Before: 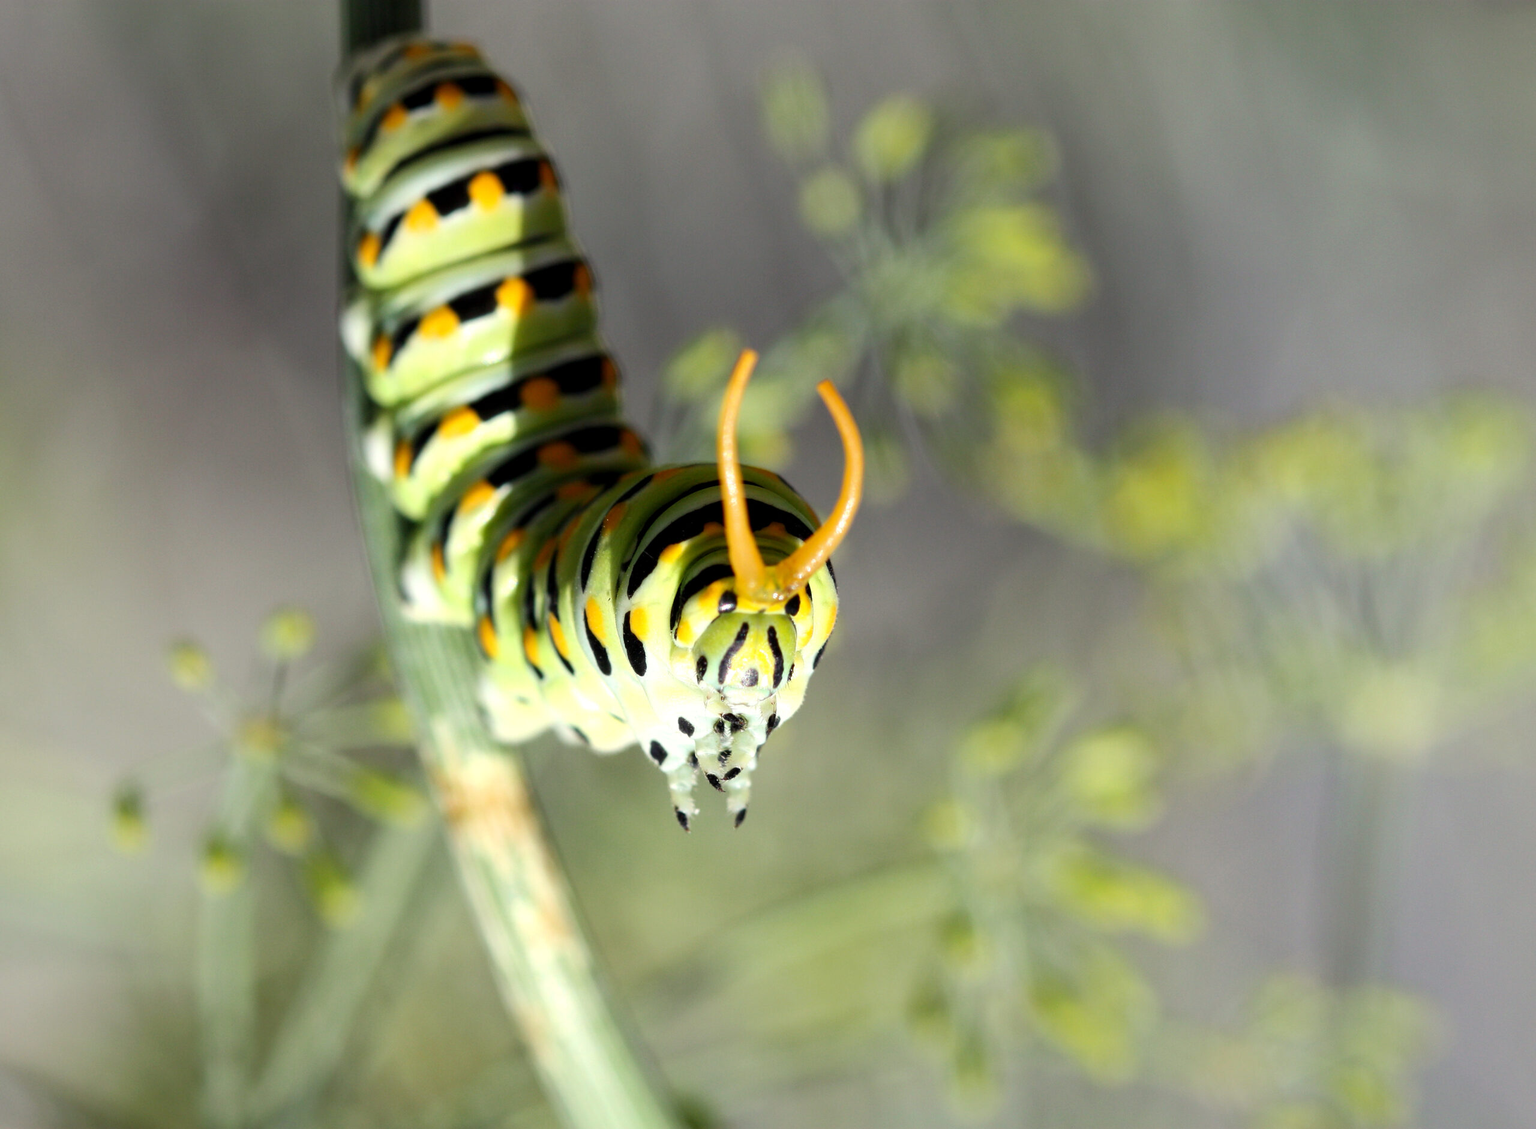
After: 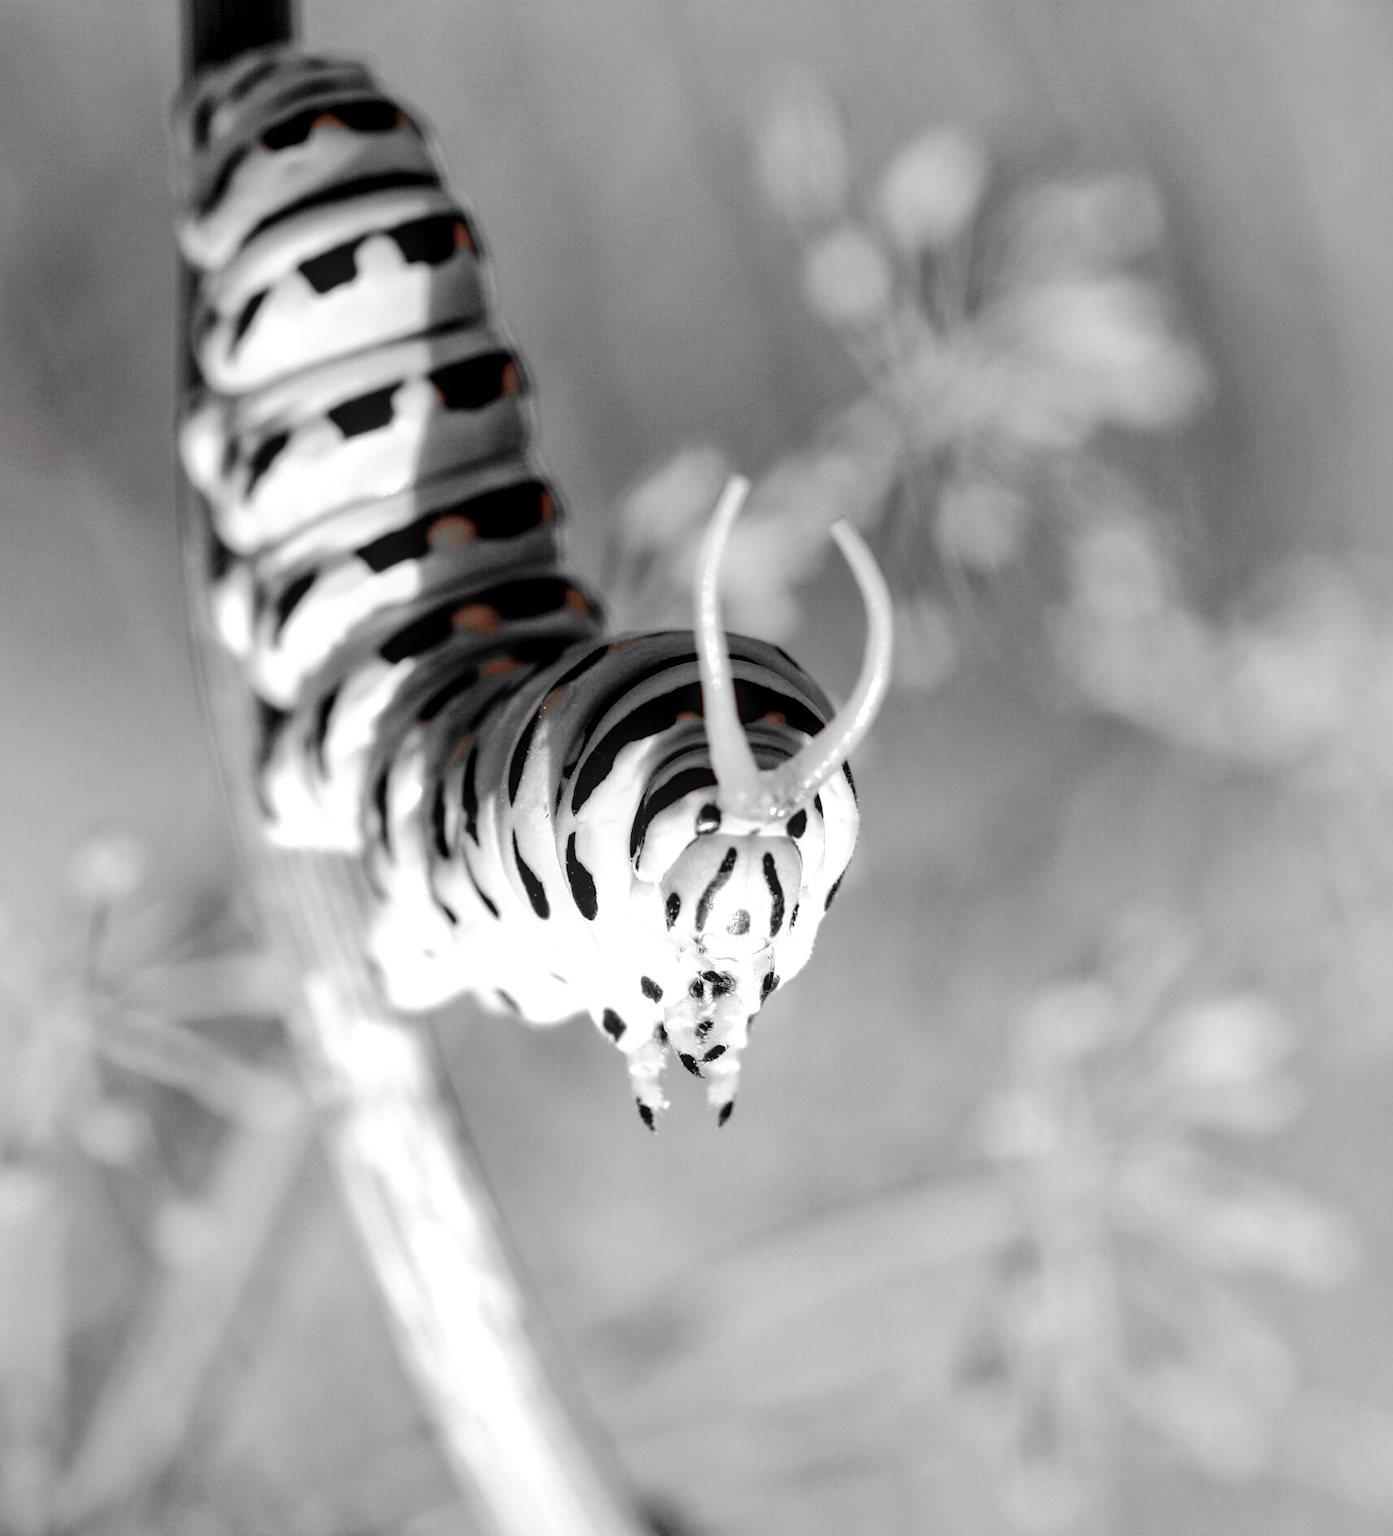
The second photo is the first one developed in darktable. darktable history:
crop and rotate: left 13.537%, right 19.796%
tone equalizer: -8 EV 0.25 EV, -7 EV 0.417 EV, -6 EV 0.417 EV, -5 EV 0.25 EV, -3 EV -0.25 EV, -2 EV -0.417 EV, -1 EV -0.417 EV, +0 EV -0.25 EV, edges refinement/feathering 500, mask exposure compensation -1.57 EV, preserve details guided filter
color zones: curves: ch1 [(0, 0.006) (0.094, 0.285) (0.171, 0.001) (0.429, 0.001) (0.571, 0.003) (0.714, 0.004) (0.857, 0.004) (1, 0.006)]
exposure: exposure 0.4 EV, compensate highlight preservation false
local contrast: on, module defaults
tone curve: curves: ch0 [(0, 0) (0.003, 0) (0.011, 0.001) (0.025, 0.003) (0.044, 0.005) (0.069, 0.012) (0.1, 0.023) (0.136, 0.039) (0.177, 0.088) (0.224, 0.15) (0.277, 0.24) (0.335, 0.337) (0.399, 0.437) (0.468, 0.535) (0.543, 0.629) (0.623, 0.71) (0.709, 0.782) (0.801, 0.856) (0.898, 0.94) (1, 1)], preserve colors none
